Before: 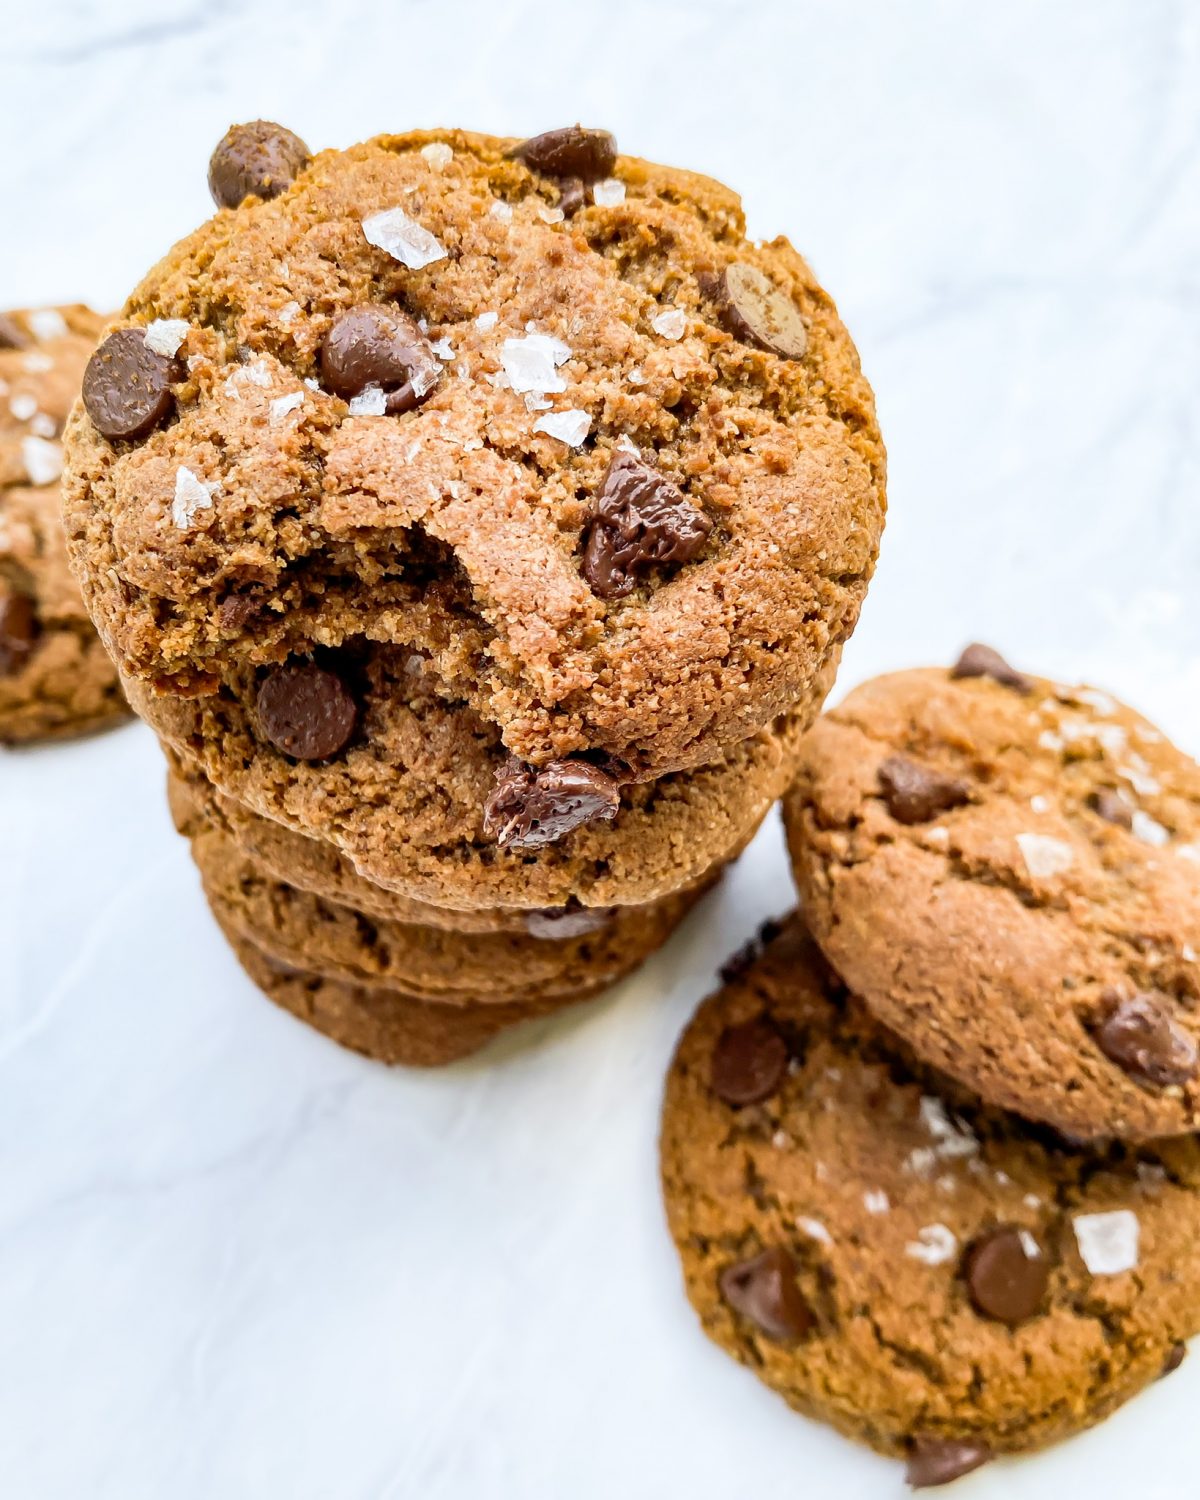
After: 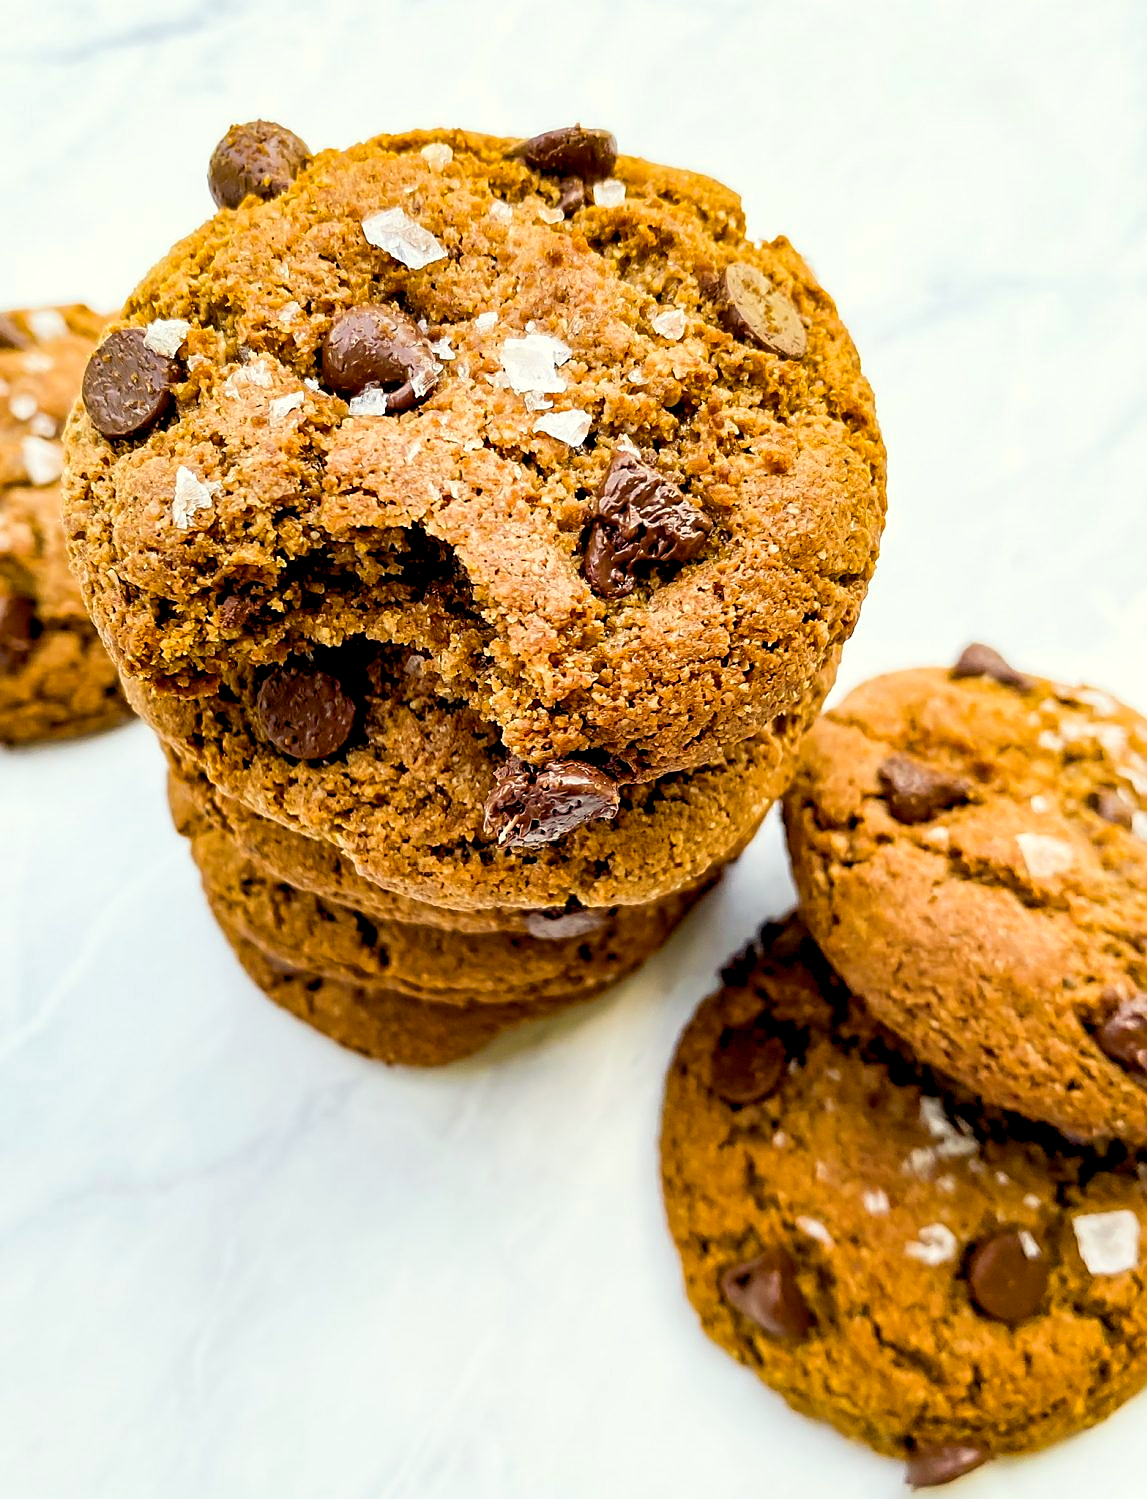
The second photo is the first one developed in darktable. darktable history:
sharpen: on, module defaults
crop: right 4.386%, bottom 0.03%
color balance rgb: highlights gain › luminance 6.381%, highlights gain › chroma 2.63%, highlights gain › hue 87.18°, global offset › luminance -0.899%, perceptual saturation grading › global saturation 25.227%
